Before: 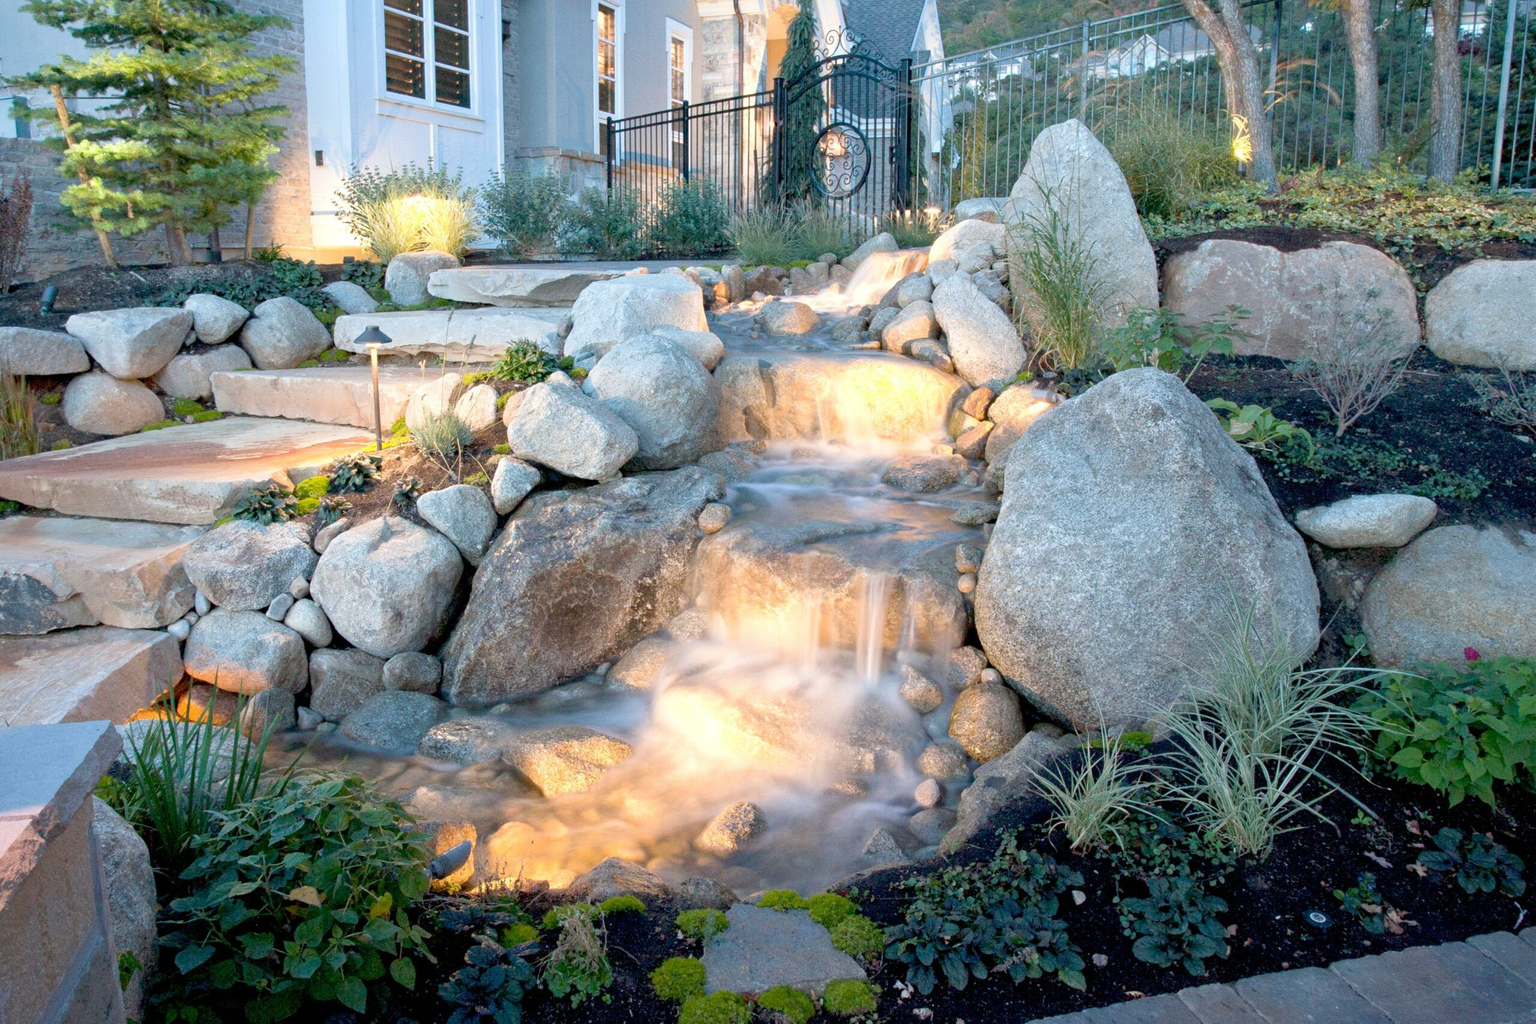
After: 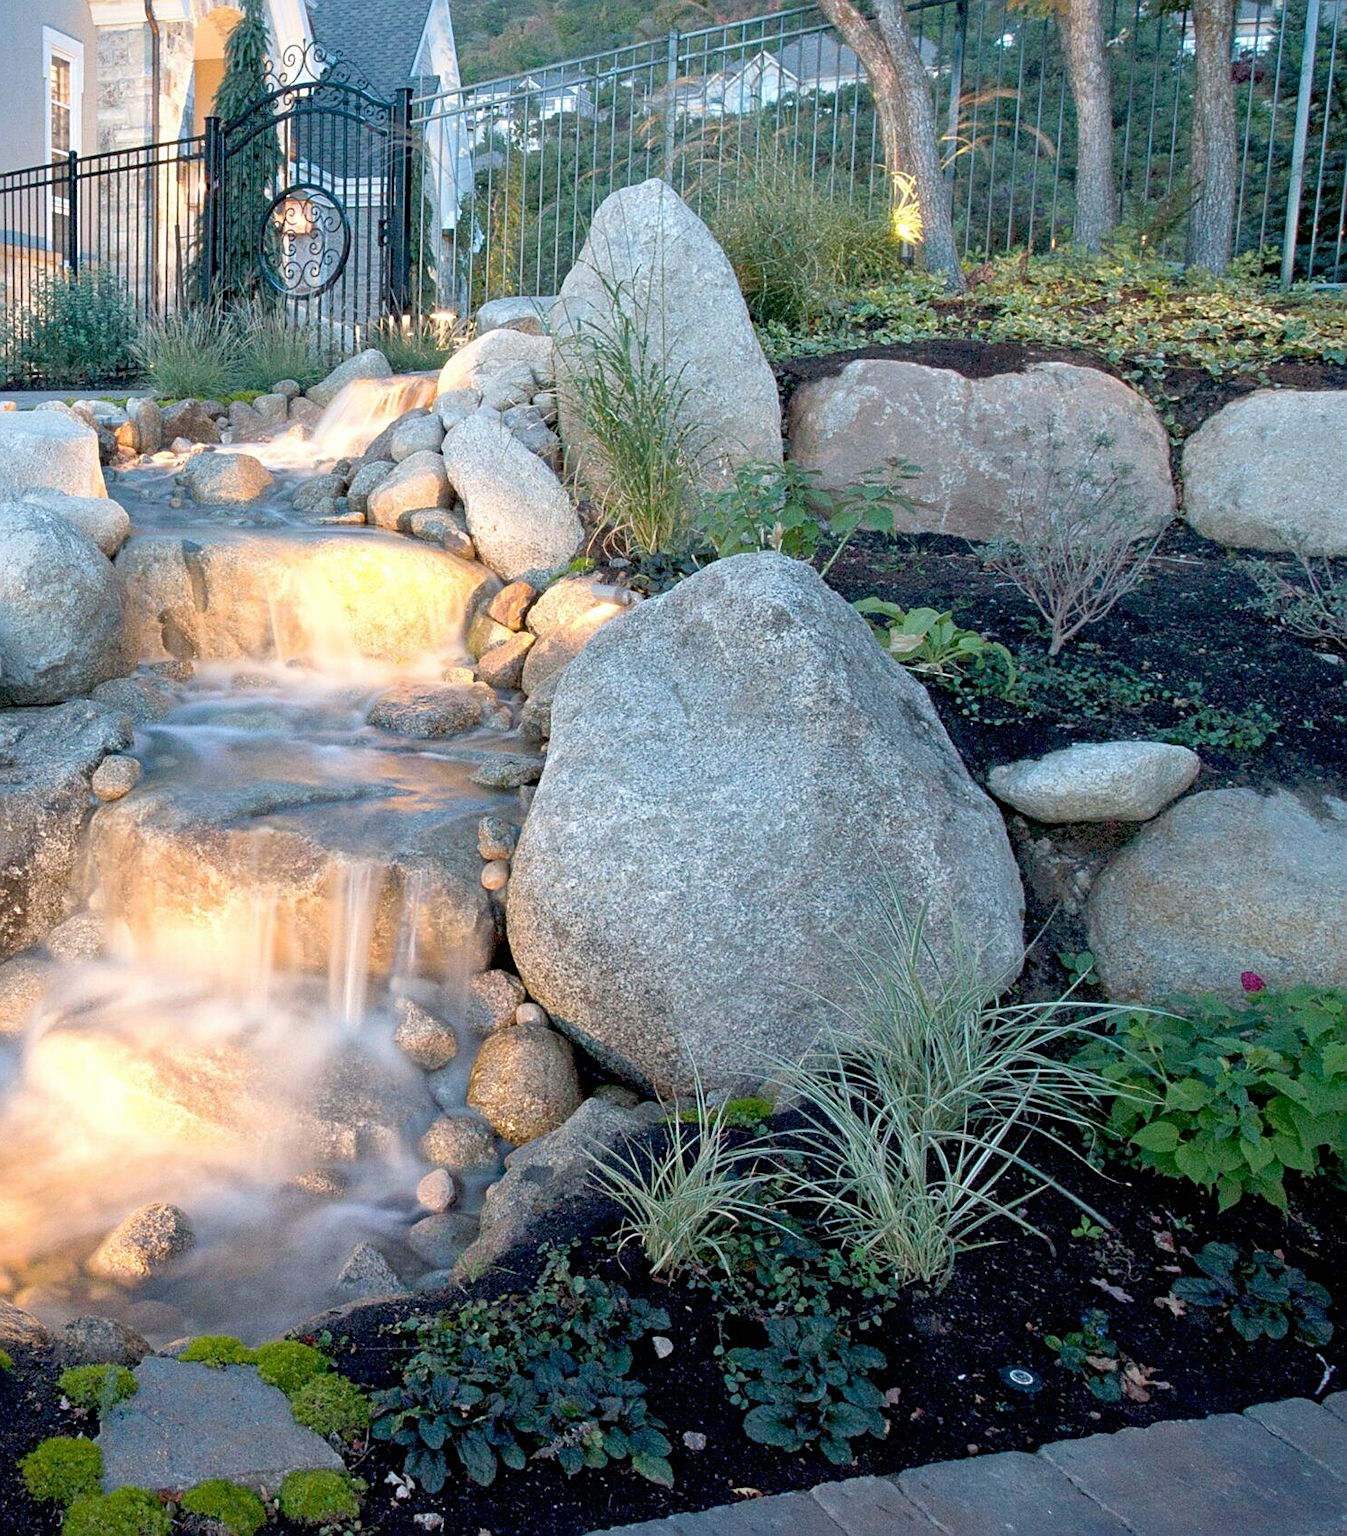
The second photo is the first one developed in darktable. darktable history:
sharpen: on, module defaults
crop: left 41.519%
